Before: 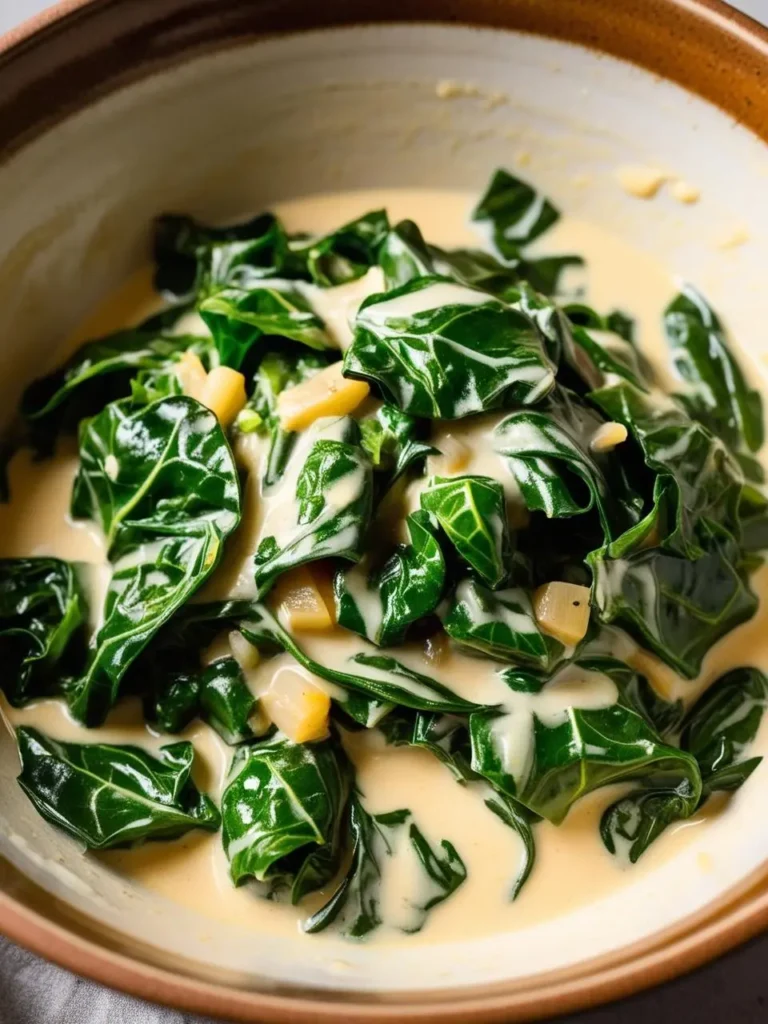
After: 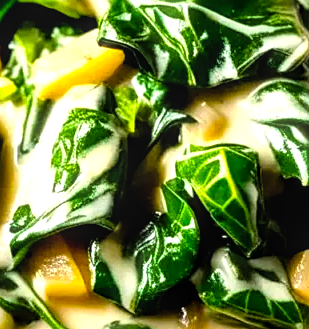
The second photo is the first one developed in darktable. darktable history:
crop: left 31.903%, top 32.506%, right 27.75%, bottom 35.336%
exposure: black level correction 0.006, exposure -0.226 EV, compensate exposure bias true, compensate highlight preservation false
tone equalizer: -8 EV -1.09 EV, -7 EV -0.985 EV, -6 EV -0.864 EV, -5 EV -0.553 EV, -3 EV 0.589 EV, -2 EV 0.838 EV, -1 EV 1 EV, +0 EV 1.07 EV
color balance rgb: perceptual saturation grading › global saturation 25.604%, global vibrance 25.602%
local contrast: on, module defaults
sharpen: amount 0.476
haze removal: strength -0.11, compatibility mode true, adaptive false
